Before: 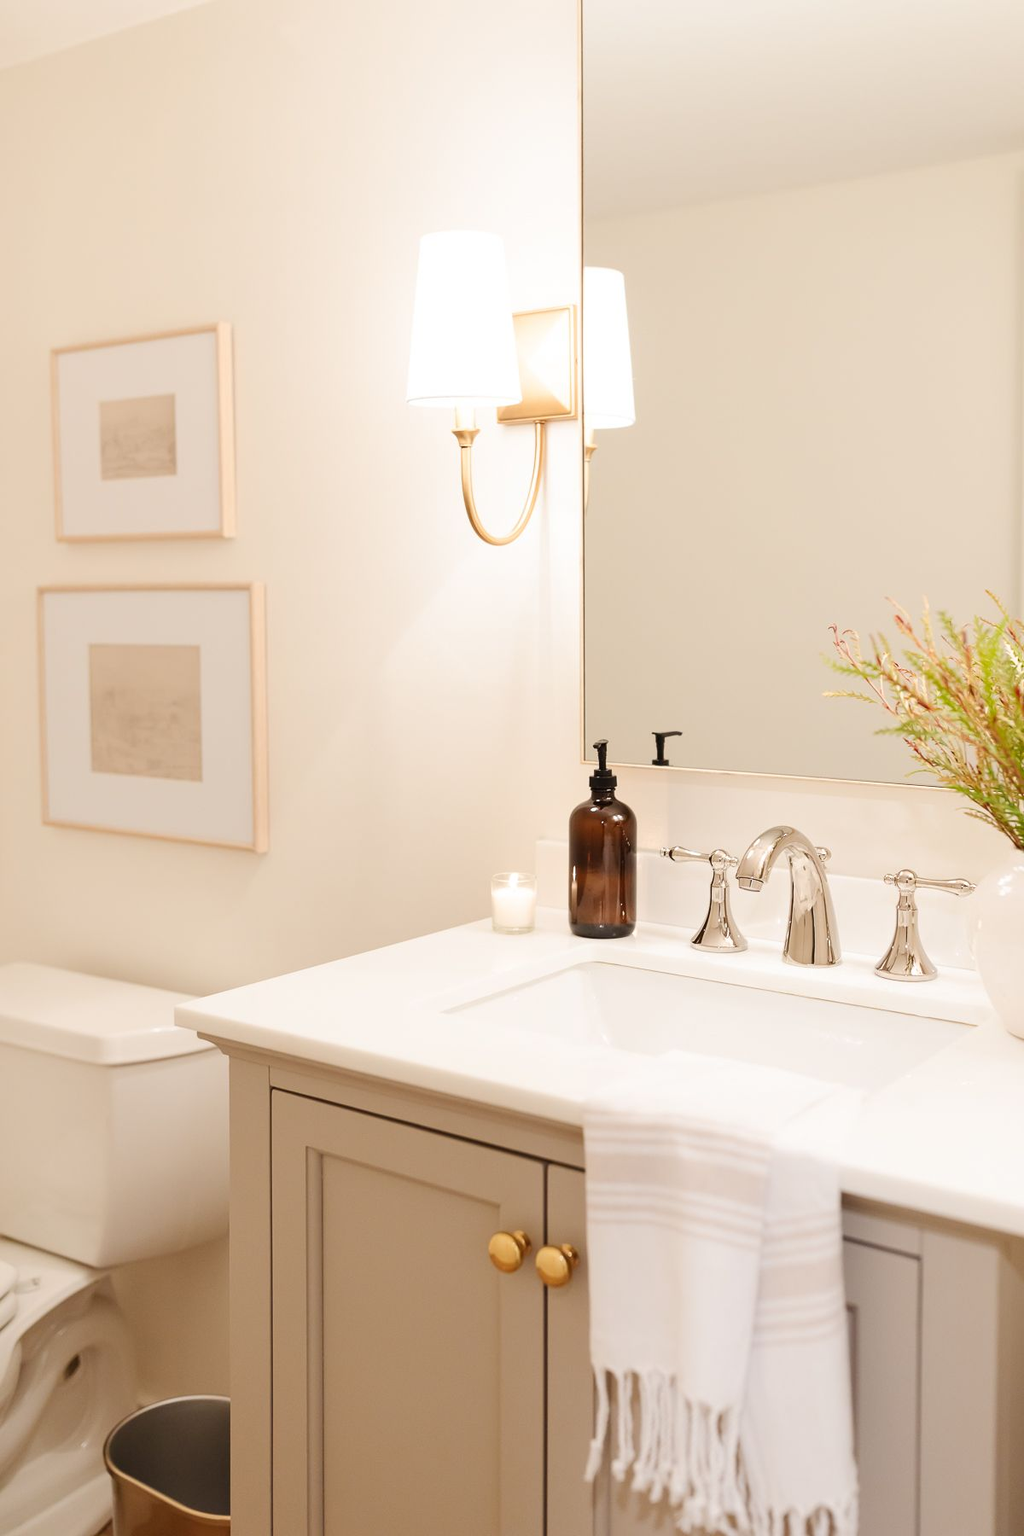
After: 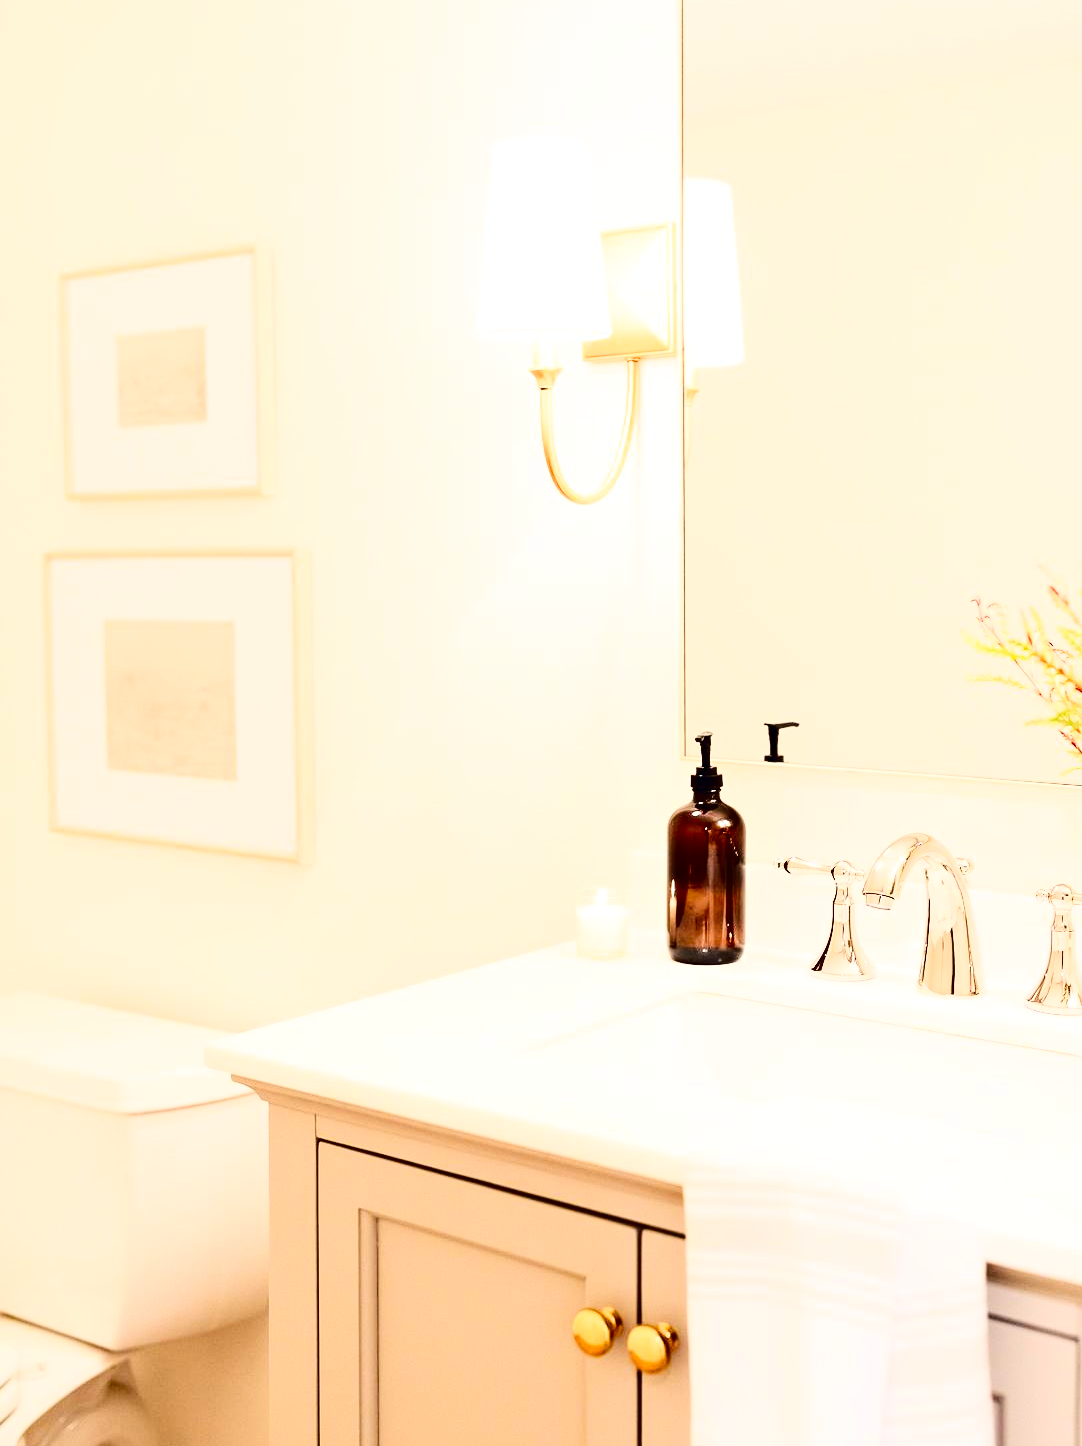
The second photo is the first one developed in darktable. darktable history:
color balance rgb: global offset › chroma 0.058%, global offset › hue 253.89°, perceptual saturation grading › global saturation 20%, perceptual saturation grading › highlights -25.423%, perceptual saturation grading › shadows 24.972%
local contrast: highlights 104%, shadows 101%, detail 120%, midtone range 0.2
base curve: curves: ch0 [(0, 0) (0.028, 0.03) (0.121, 0.232) (0.46, 0.748) (0.859, 0.968) (1, 1)]
crop: top 7.533%, right 9.784%, bottom 12.096%
contrast brightness saturation: contrast 0.333, brightness -0.075, saturation 0.171
